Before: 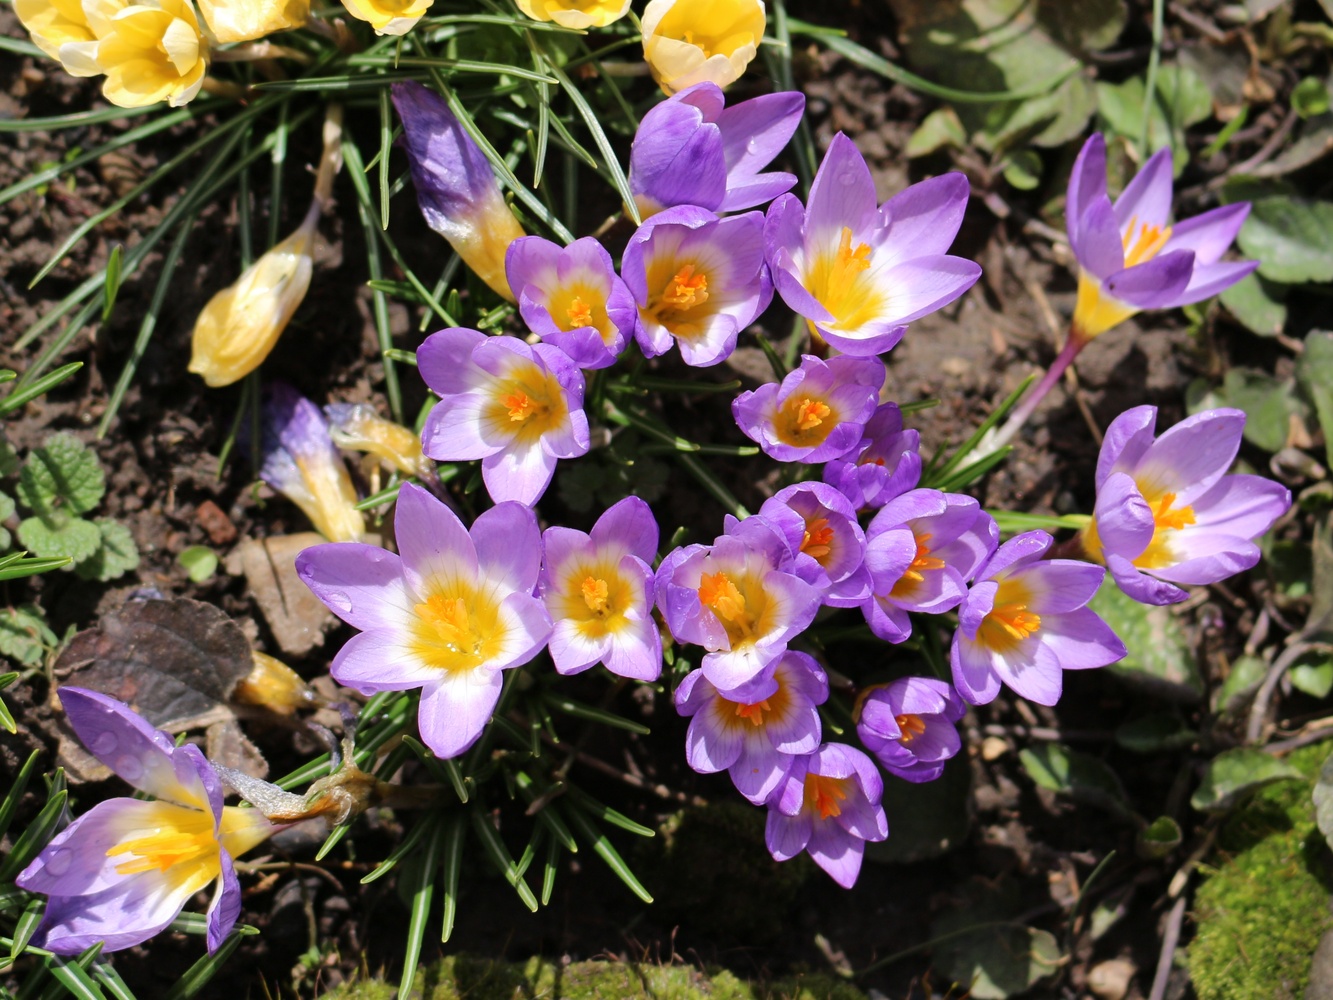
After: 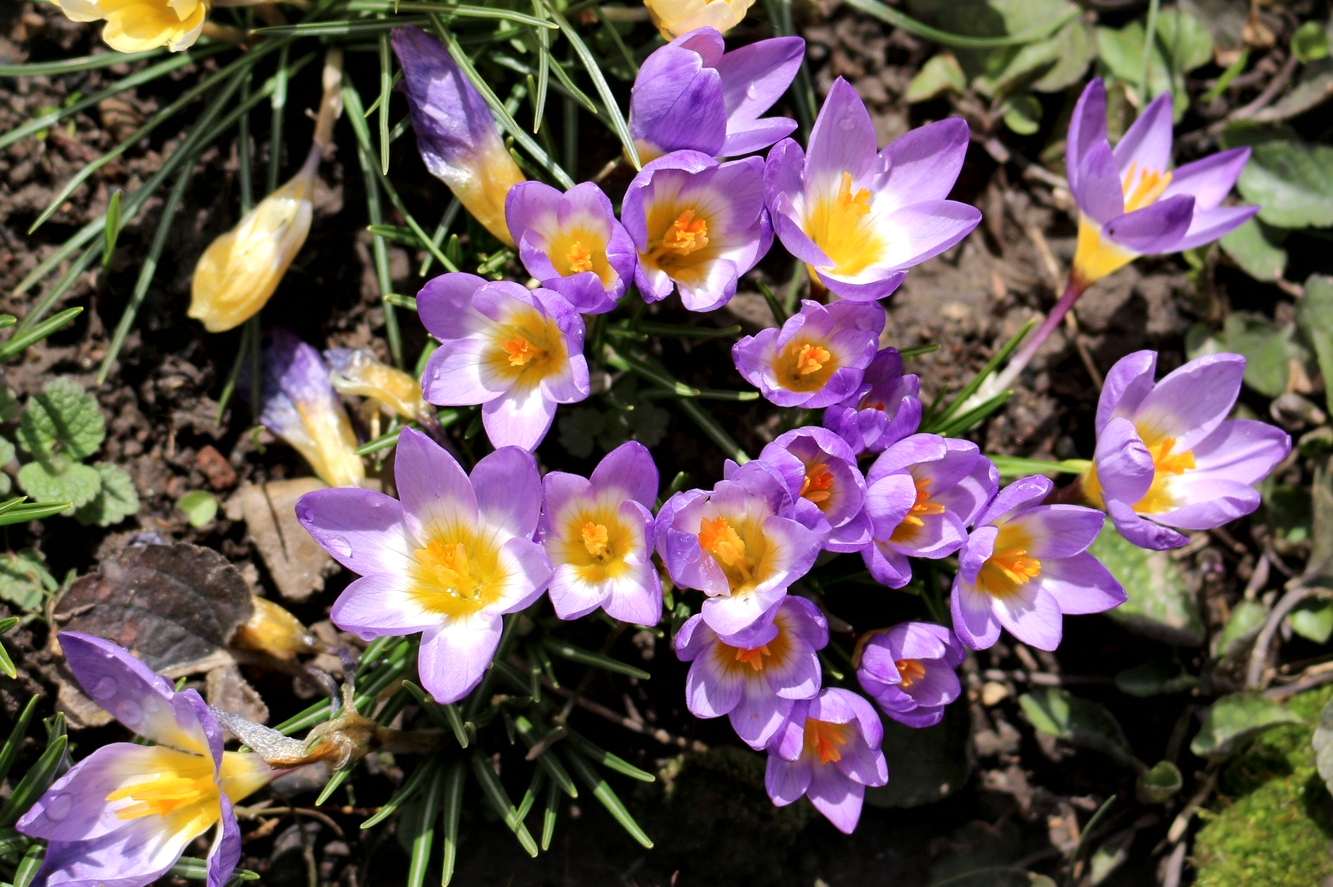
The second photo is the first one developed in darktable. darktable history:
crop and rotate: top 5.524%, bottom 5.711%
shadows and highlights: shadows 24.75, highlights -25.74
tone equalizer: edges refinement/feathering 500, mask exposure compensation -1.57 EV, preserve details no
local contrast: mode bilateral grid, contrast 24, coarseness 60, detail 151%, midtone range 0.2
